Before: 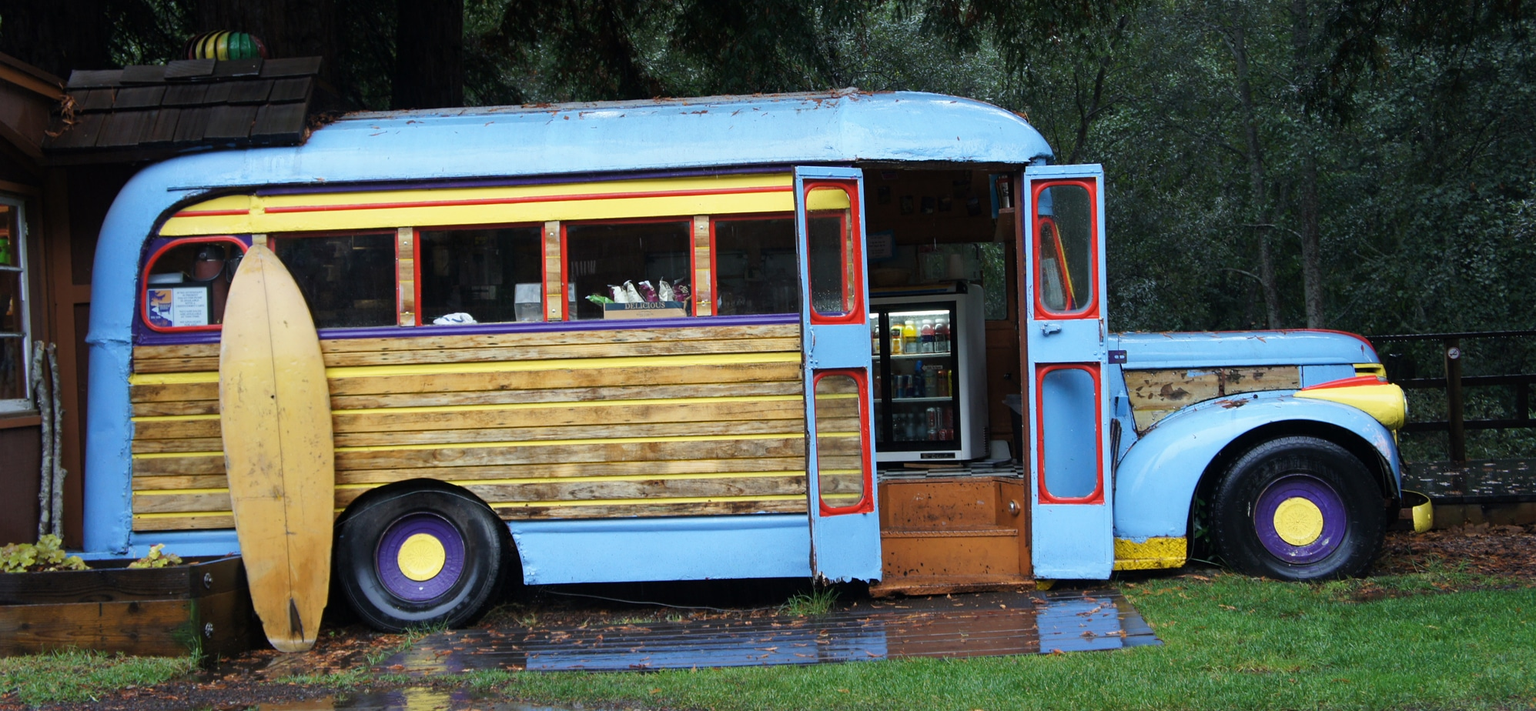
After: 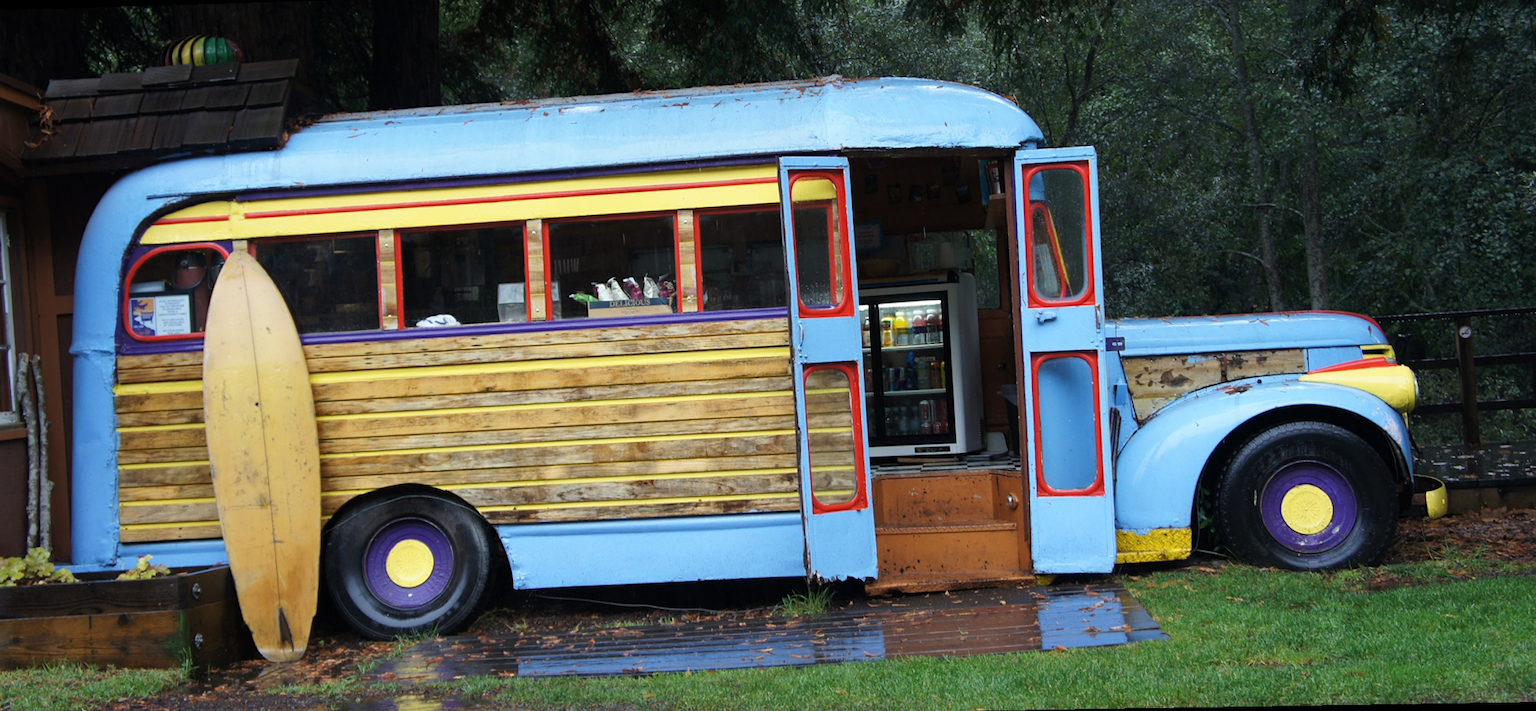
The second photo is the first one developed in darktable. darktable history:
rotate and perspective: rotation -1.32°, lens shift (horizontal) -0.031, crop left 0.015, crop right 0.985, crop top 0.047, crop bottom 0.982
tone equalizer: on, module defaults
